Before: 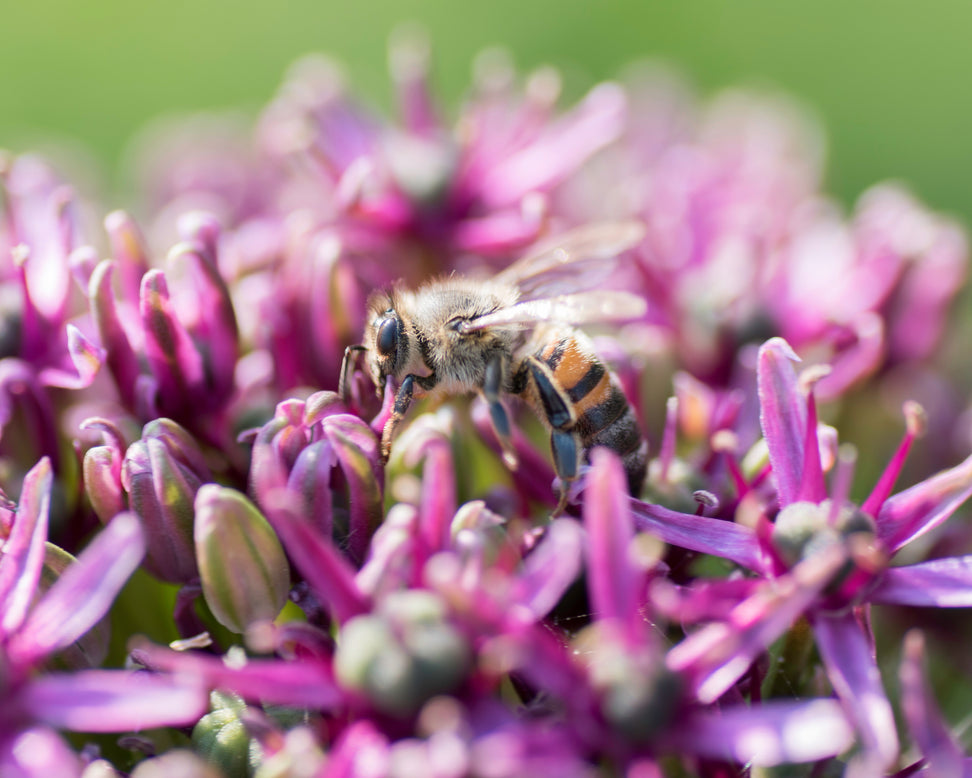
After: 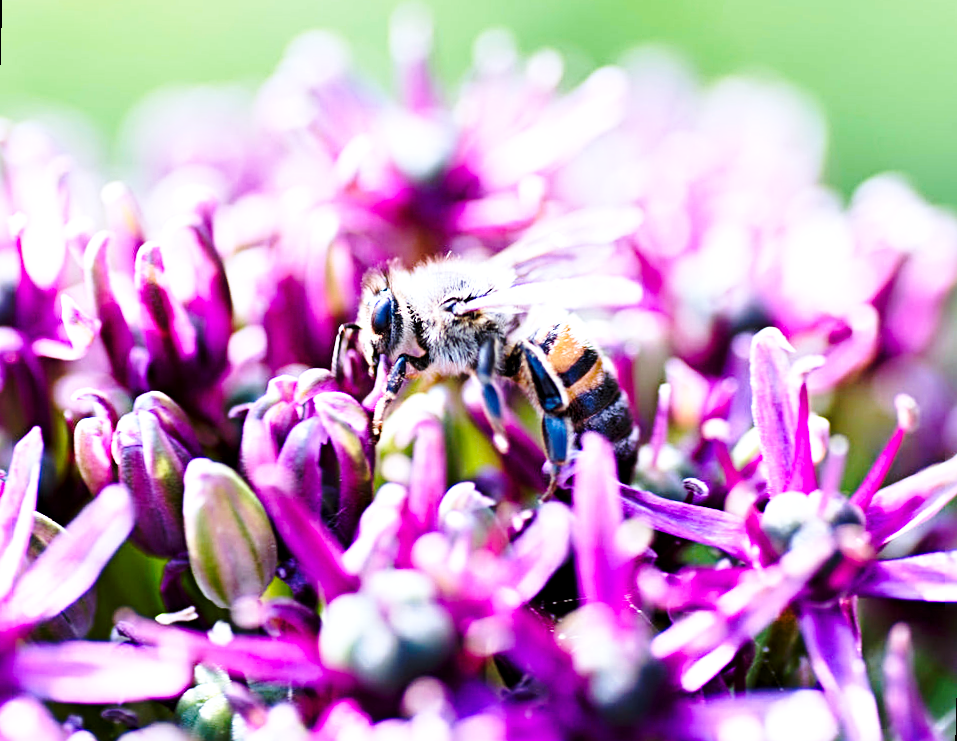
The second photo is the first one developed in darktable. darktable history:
color balance rgb: shadows lift › luminance -20%, power › hue 72.24°, highlights gain › luminance 15%, global offset › hue 171.6°, perceptual saturation grading › highlights -15%, perceptual saturation grading › shadows 25%, global vibrance 30%, contrast 10%
exposure: black level correction 0.004, exposure 0.014 EV, compensate highlight preservation false
base curve: curves: ch0 [(0, 0) (0.036, 0.037) (0.121, 0.228) (0.46, 0.76) (0.859, 0.983) (1, 1)], preserve colors none
rotate and perspective: rotation 1.57°, crop left 0.018, crop right 0.982, crop top 0.039, crop bottom 0.961
white balance: red 1.004, blue 1.096
color calibration: x 0.372, y 0.386, temperature 4283.97 K
sharpen: radius 4.883
